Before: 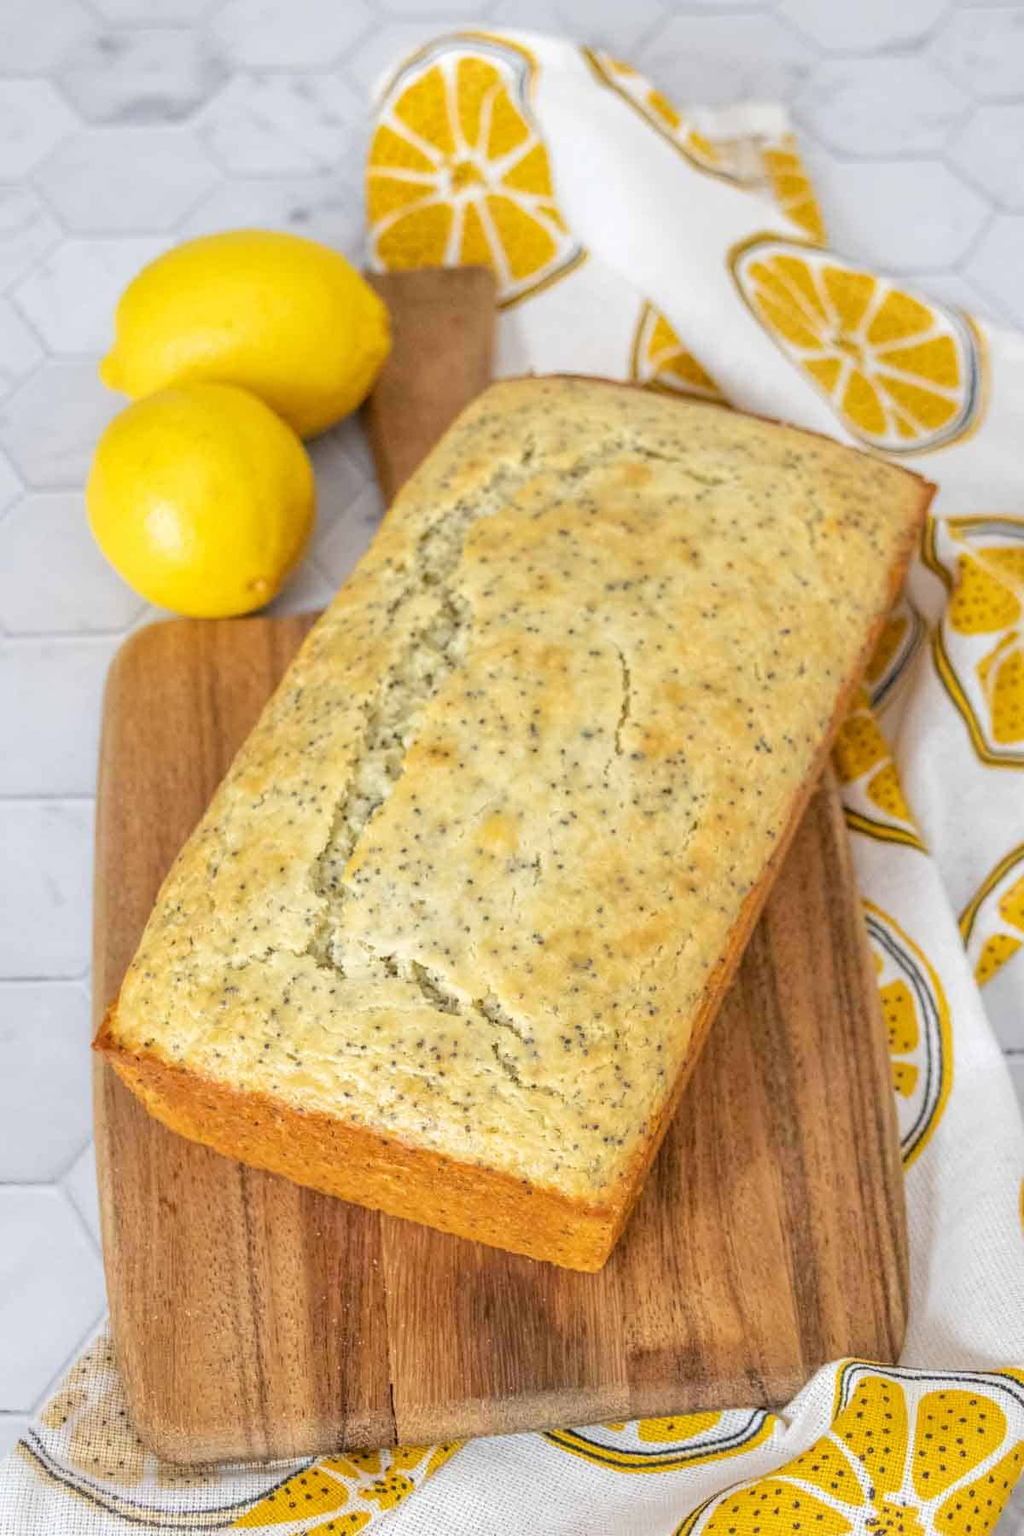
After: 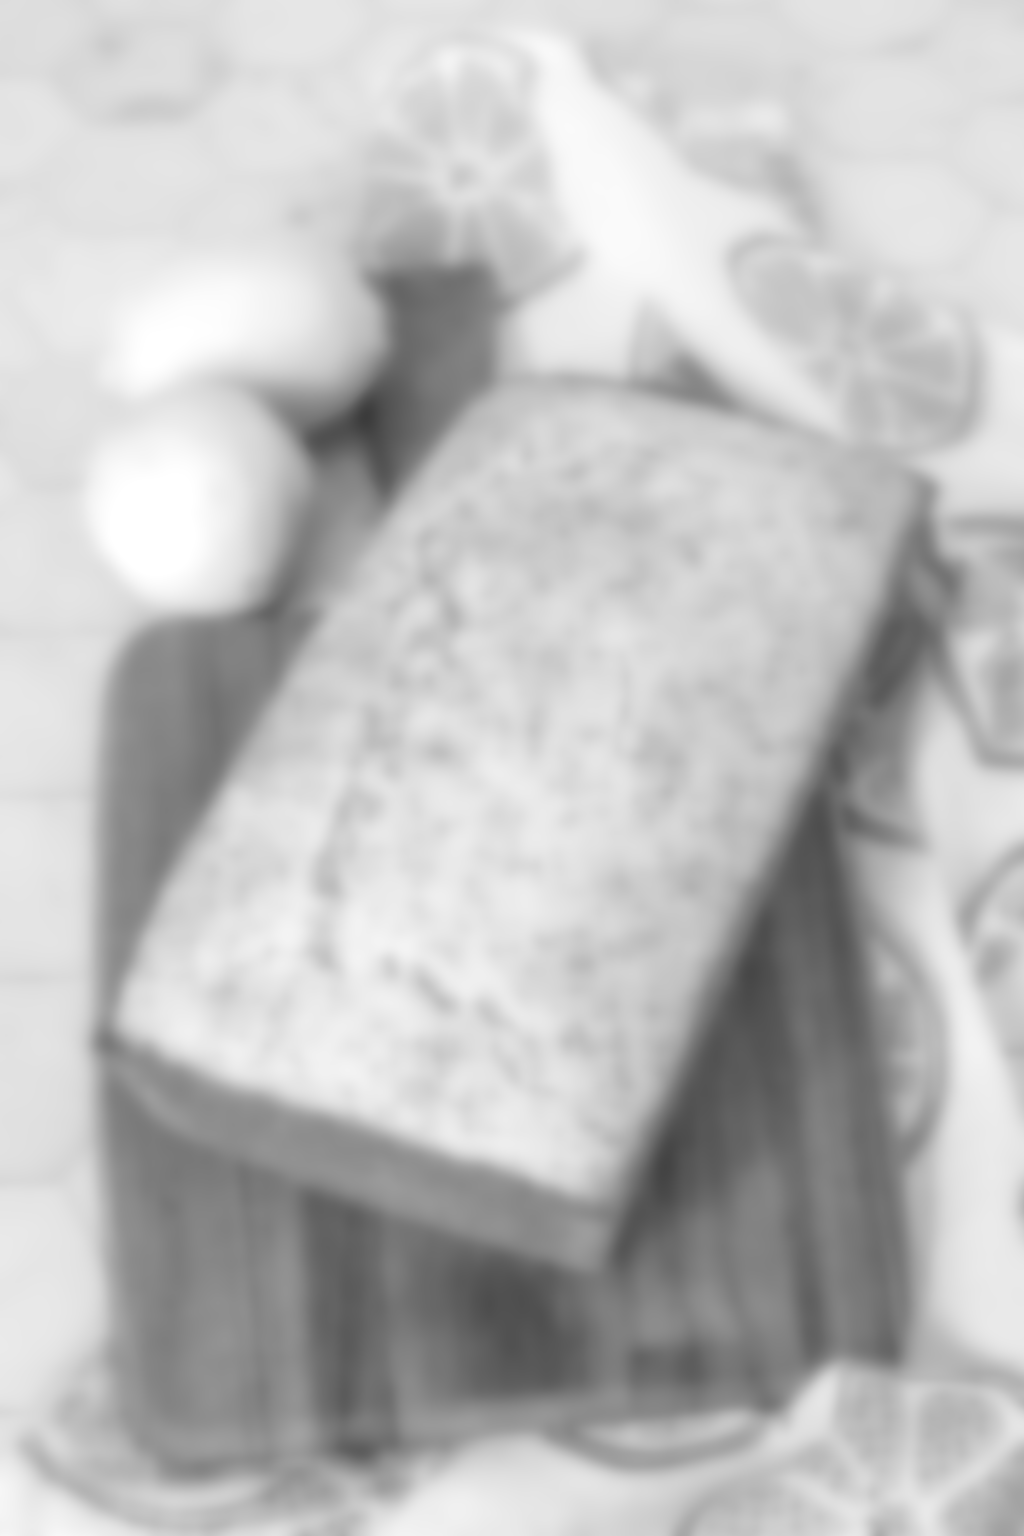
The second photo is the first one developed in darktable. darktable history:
color zones: curves: ch0 [(0.002, 0.593) (0.143, 0.417) (0.285, 0.541) (0.455, 0.289) (0.608, 0.327) (0.727, 0.283) (0.869, 0.571) (1, 0.603)]; ch1 [(0, 0) (0.143, 0) (0.286, 0) (0.429, 0) (0.571, 0) (0.714, 0) (0.857, 0)]
white balance: red 1.029, blue 0.92
shadows and highlights: shadows 0, highlights 40
lowpass: on, module defaults
